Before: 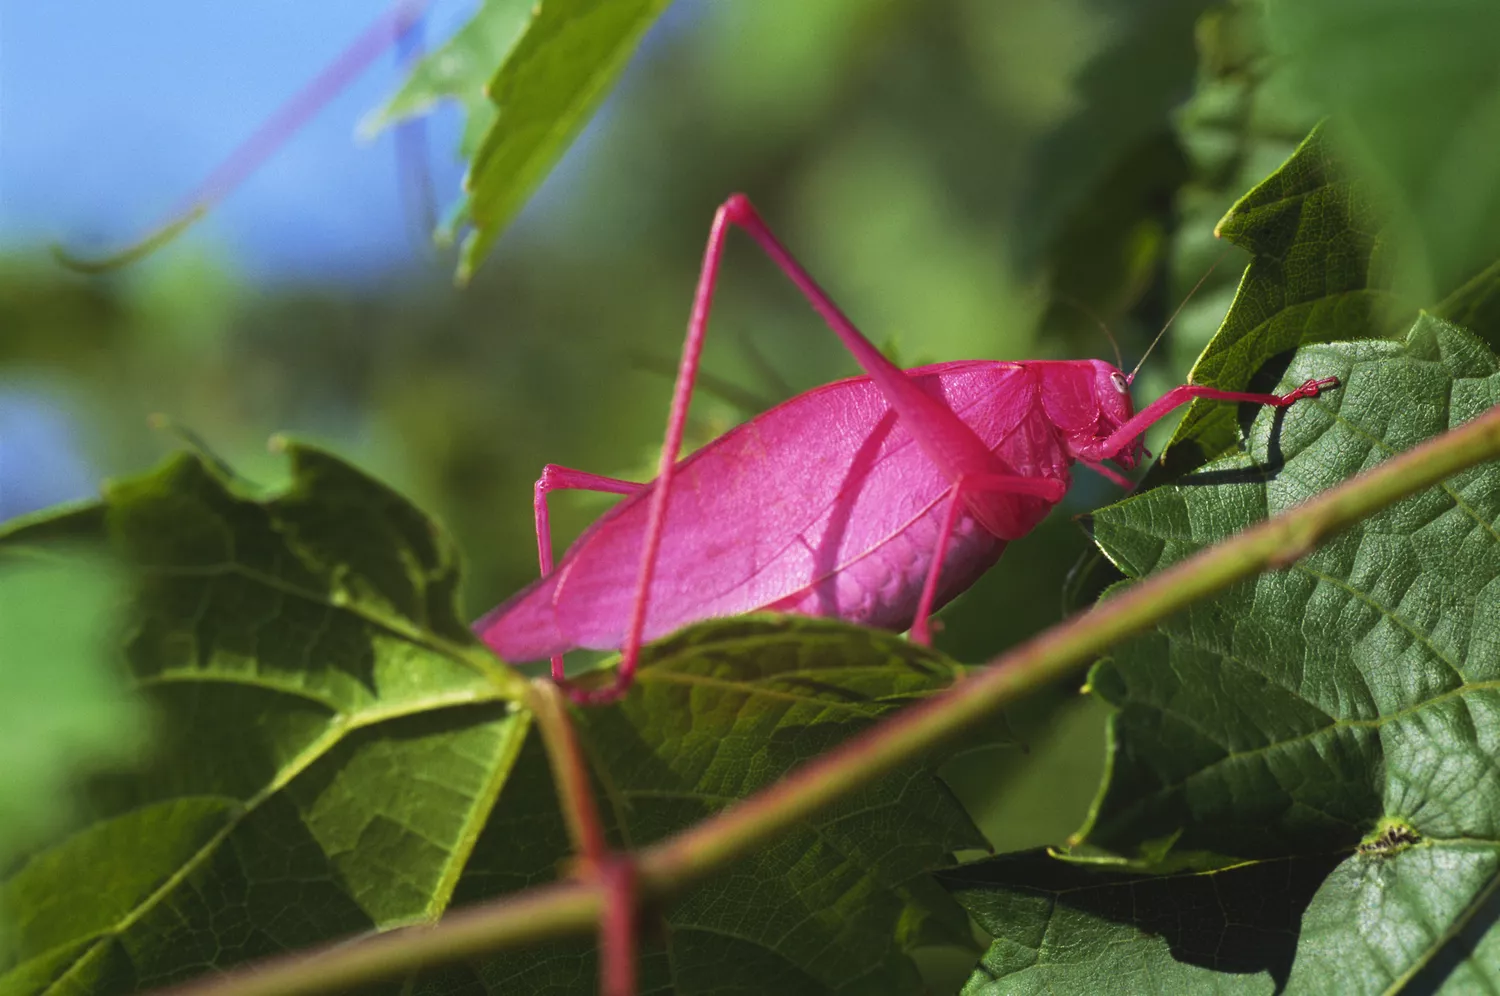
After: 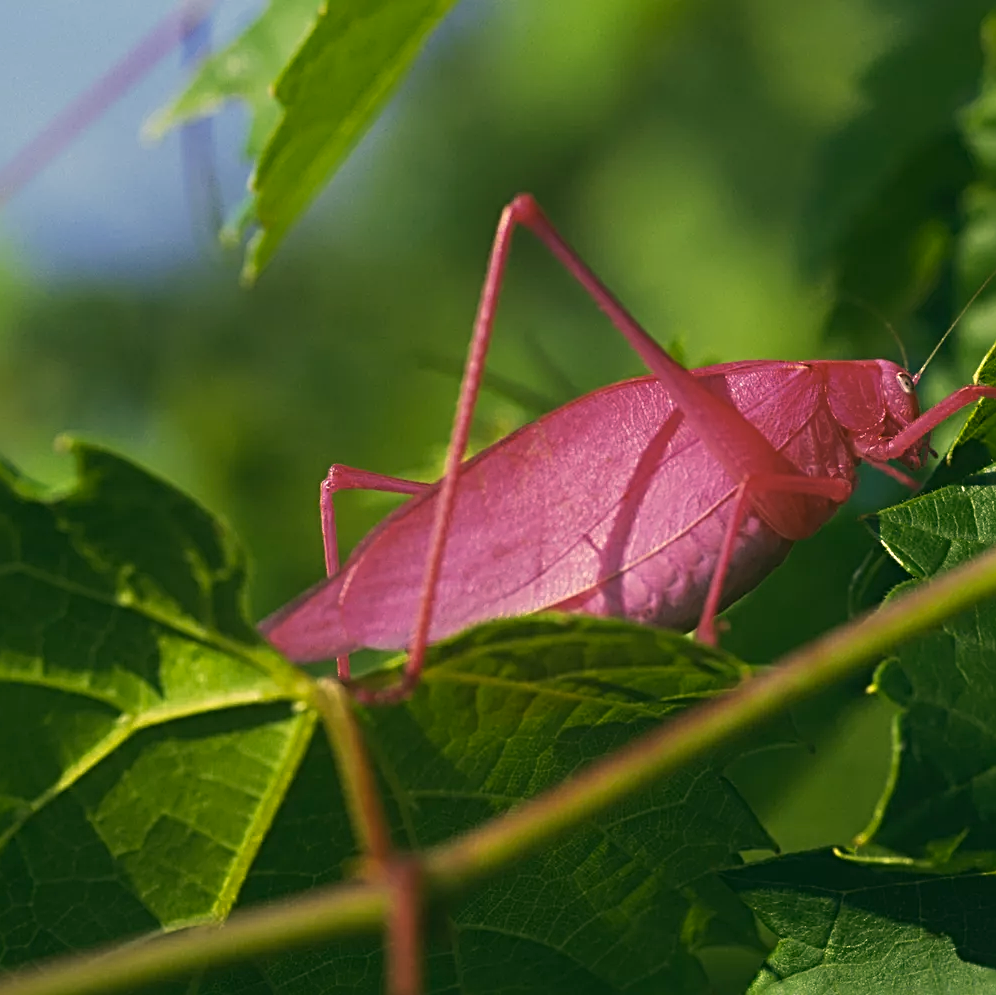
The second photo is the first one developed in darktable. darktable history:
sharpen: radius 3.986
crop and rotate: left 14.292%, right 19.27%
contrast brightness saturation: contrast -0.088, brightness -0.04, saturation -0.11
color correction: highlights a* 5.05, highlights b* 23.8, shadows a* -15.95, shadows b* 3.86
